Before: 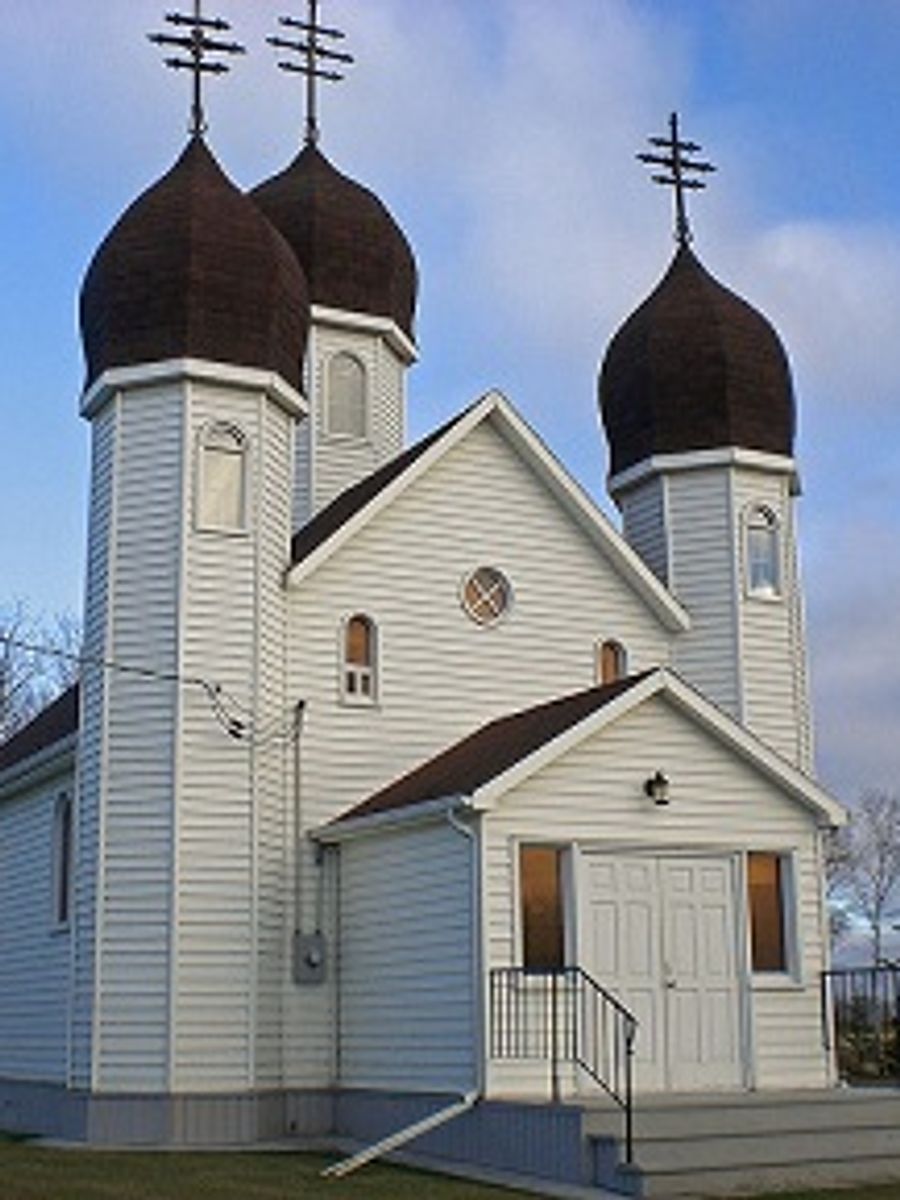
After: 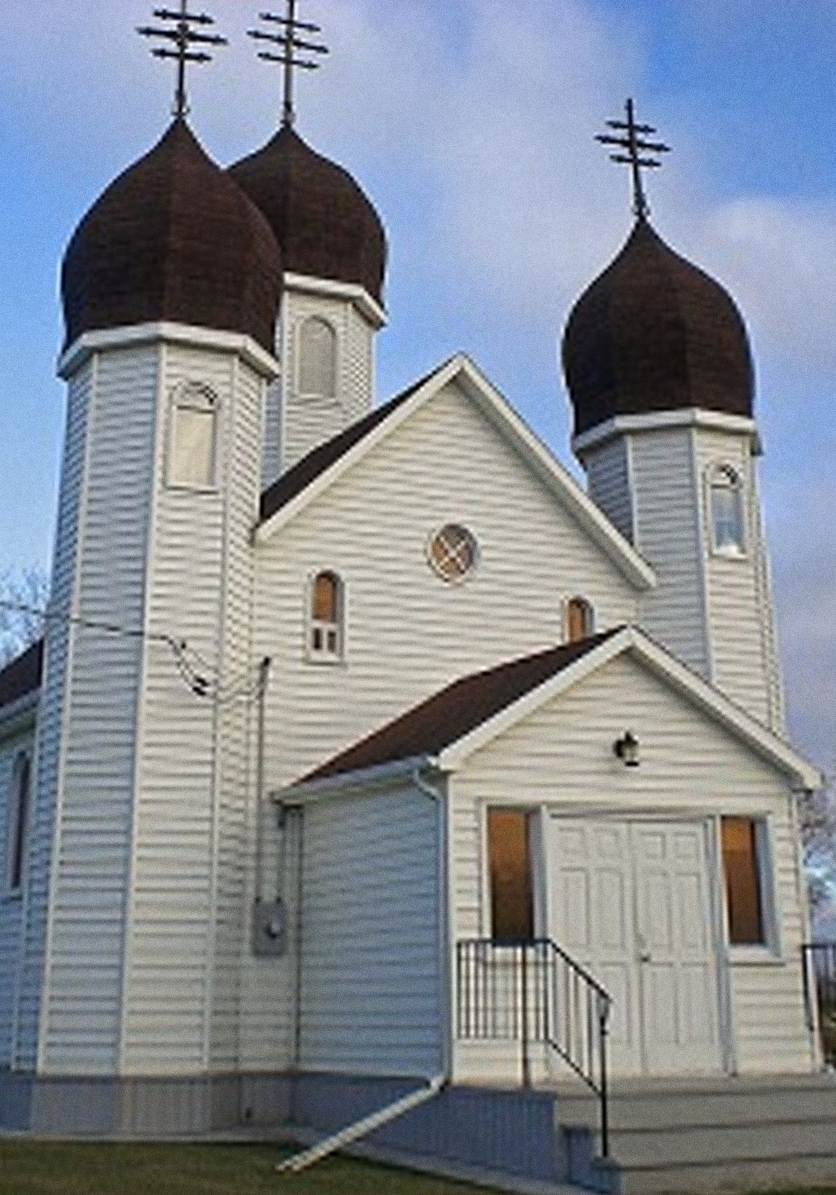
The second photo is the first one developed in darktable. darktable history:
grain: coarseness 0.47 ISO
rotate and perspective: rotation 0.215°, lens shift (vertical) -0.139, crop left 0.069, crop right 0.939, crop top 0.002, crop bottom 0.996
